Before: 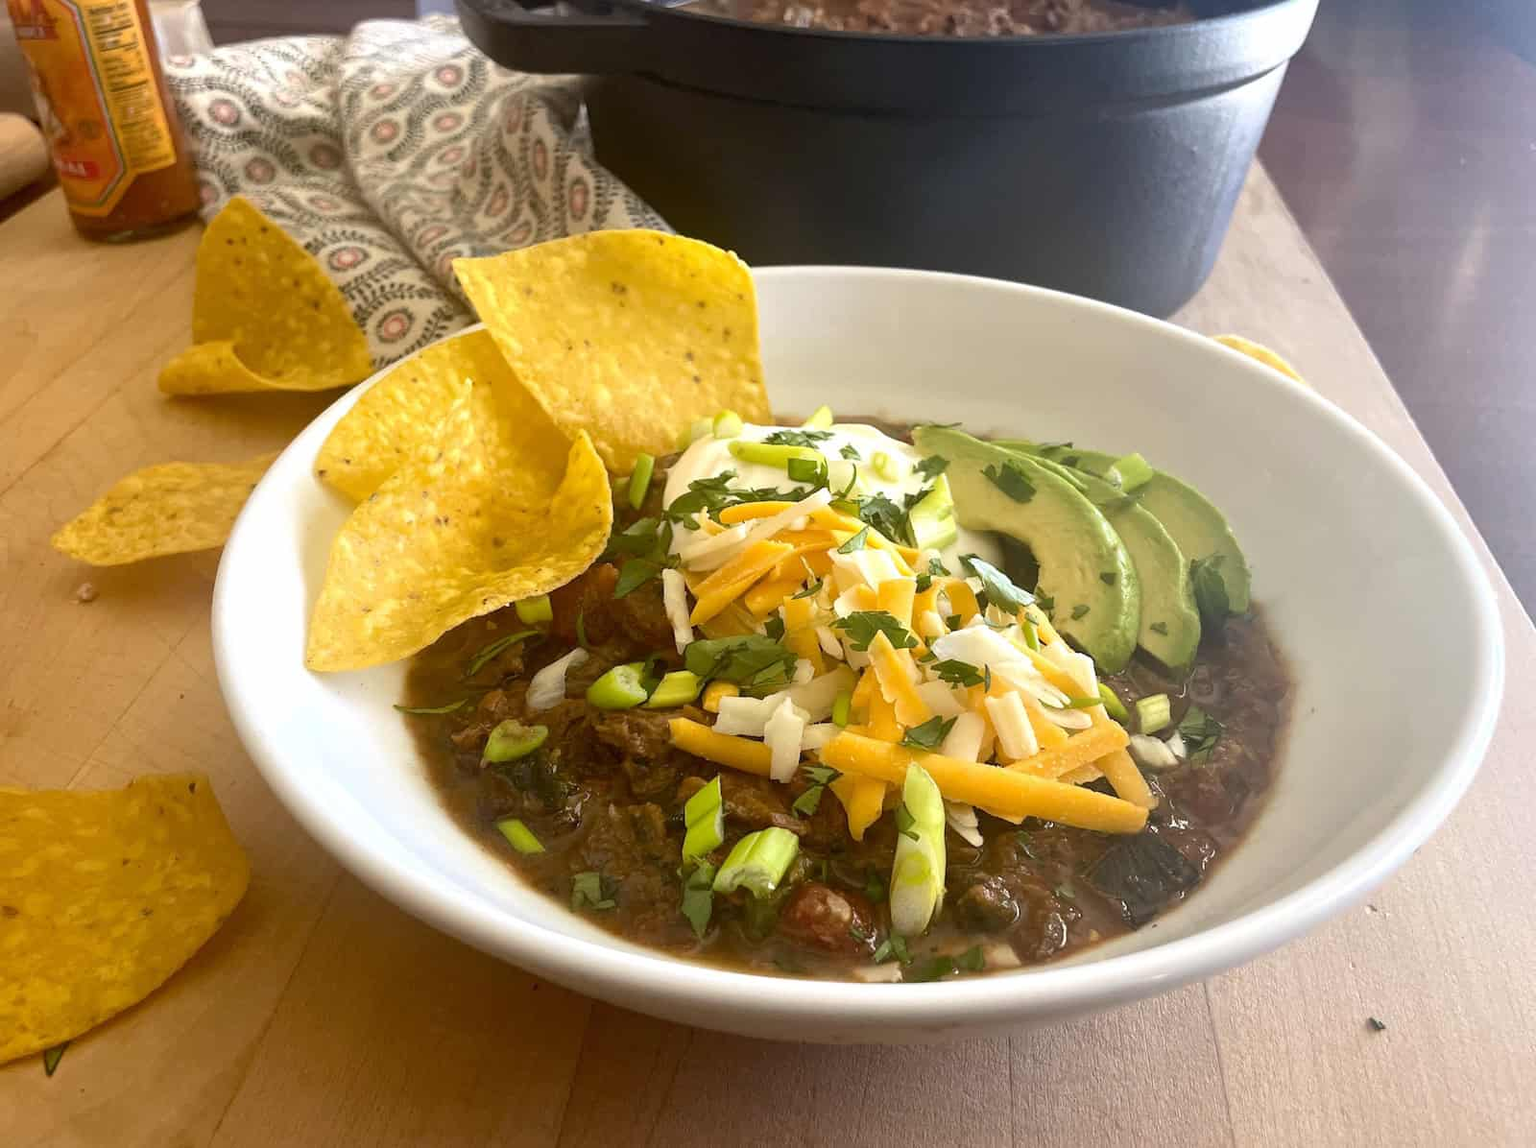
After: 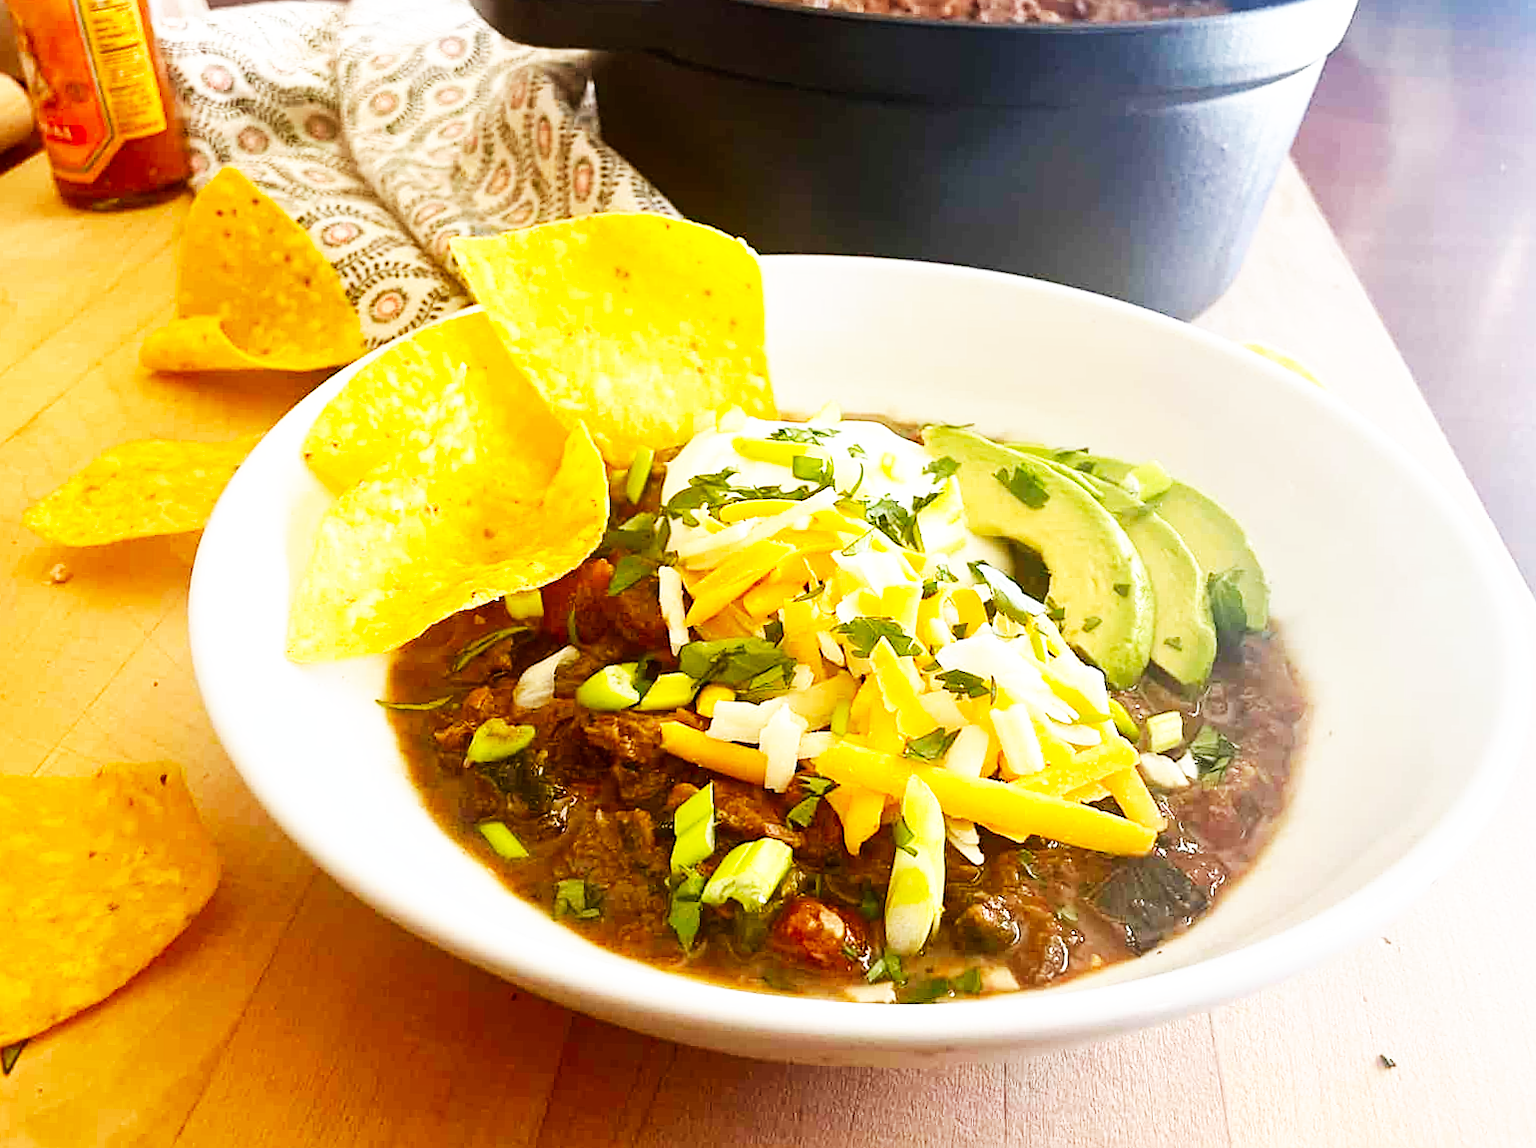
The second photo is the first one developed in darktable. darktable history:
sharpen: on, module defaults
base curve: curves: ch0 [(0, 0) (0.007, 0.004) (0.027, 0.03) (0.046, 0.07) (0.207, 0.54) (0.442, 0.872) (0.673, 0.972) (1, 1)], preserve colors none
crop and rotate: angle -1.69°
